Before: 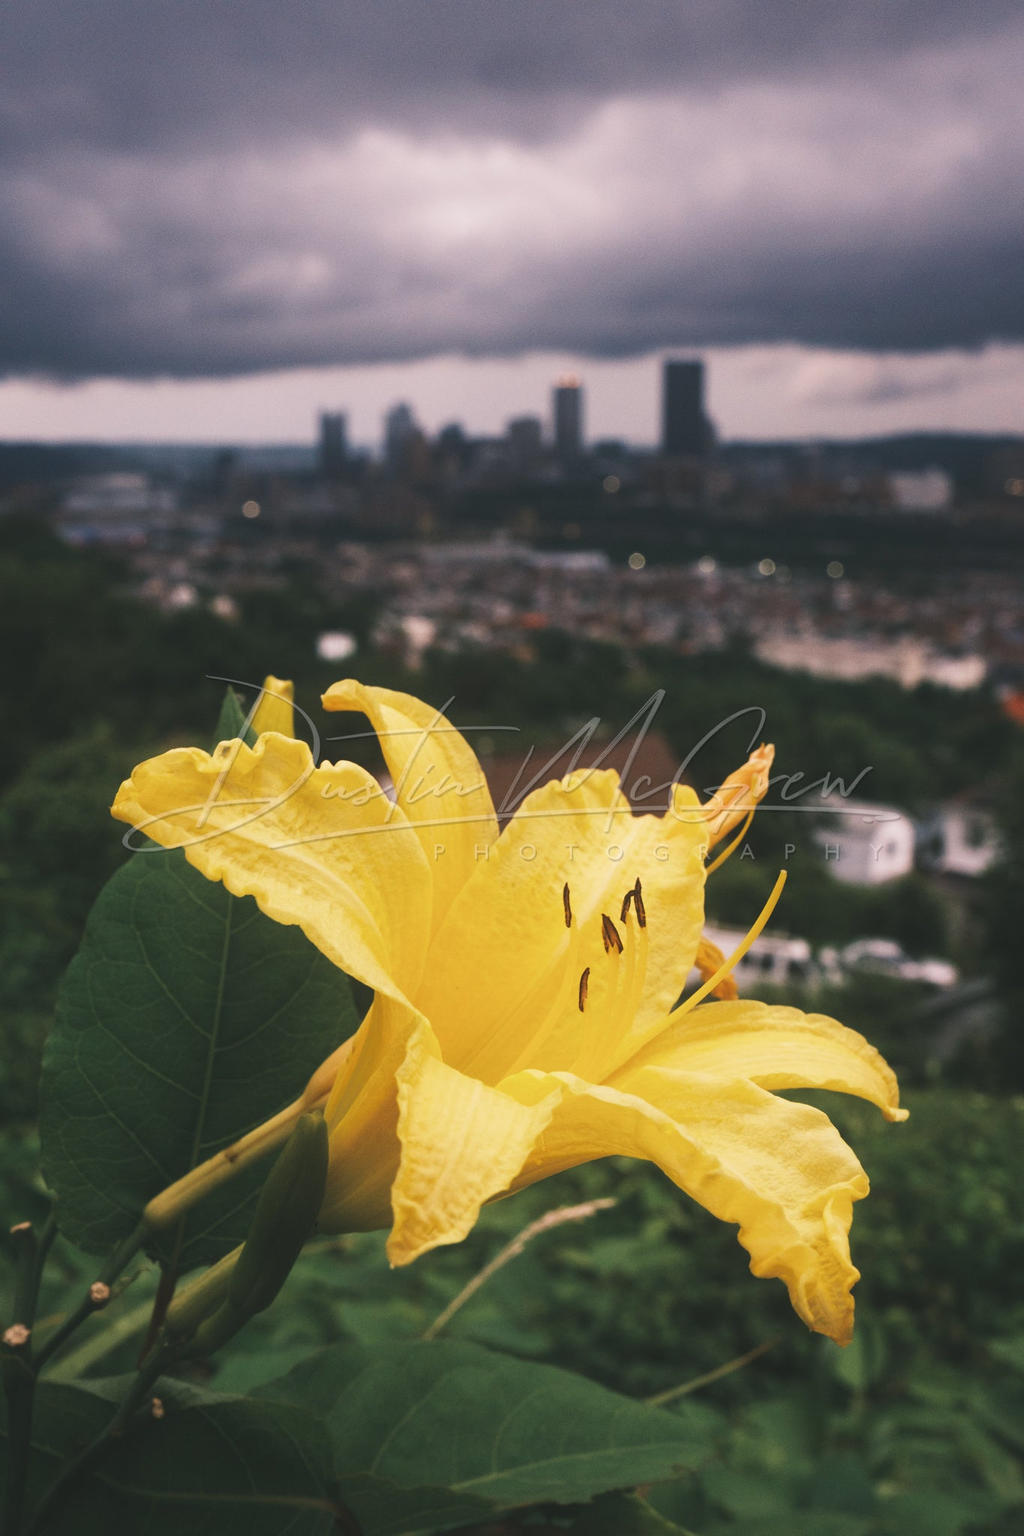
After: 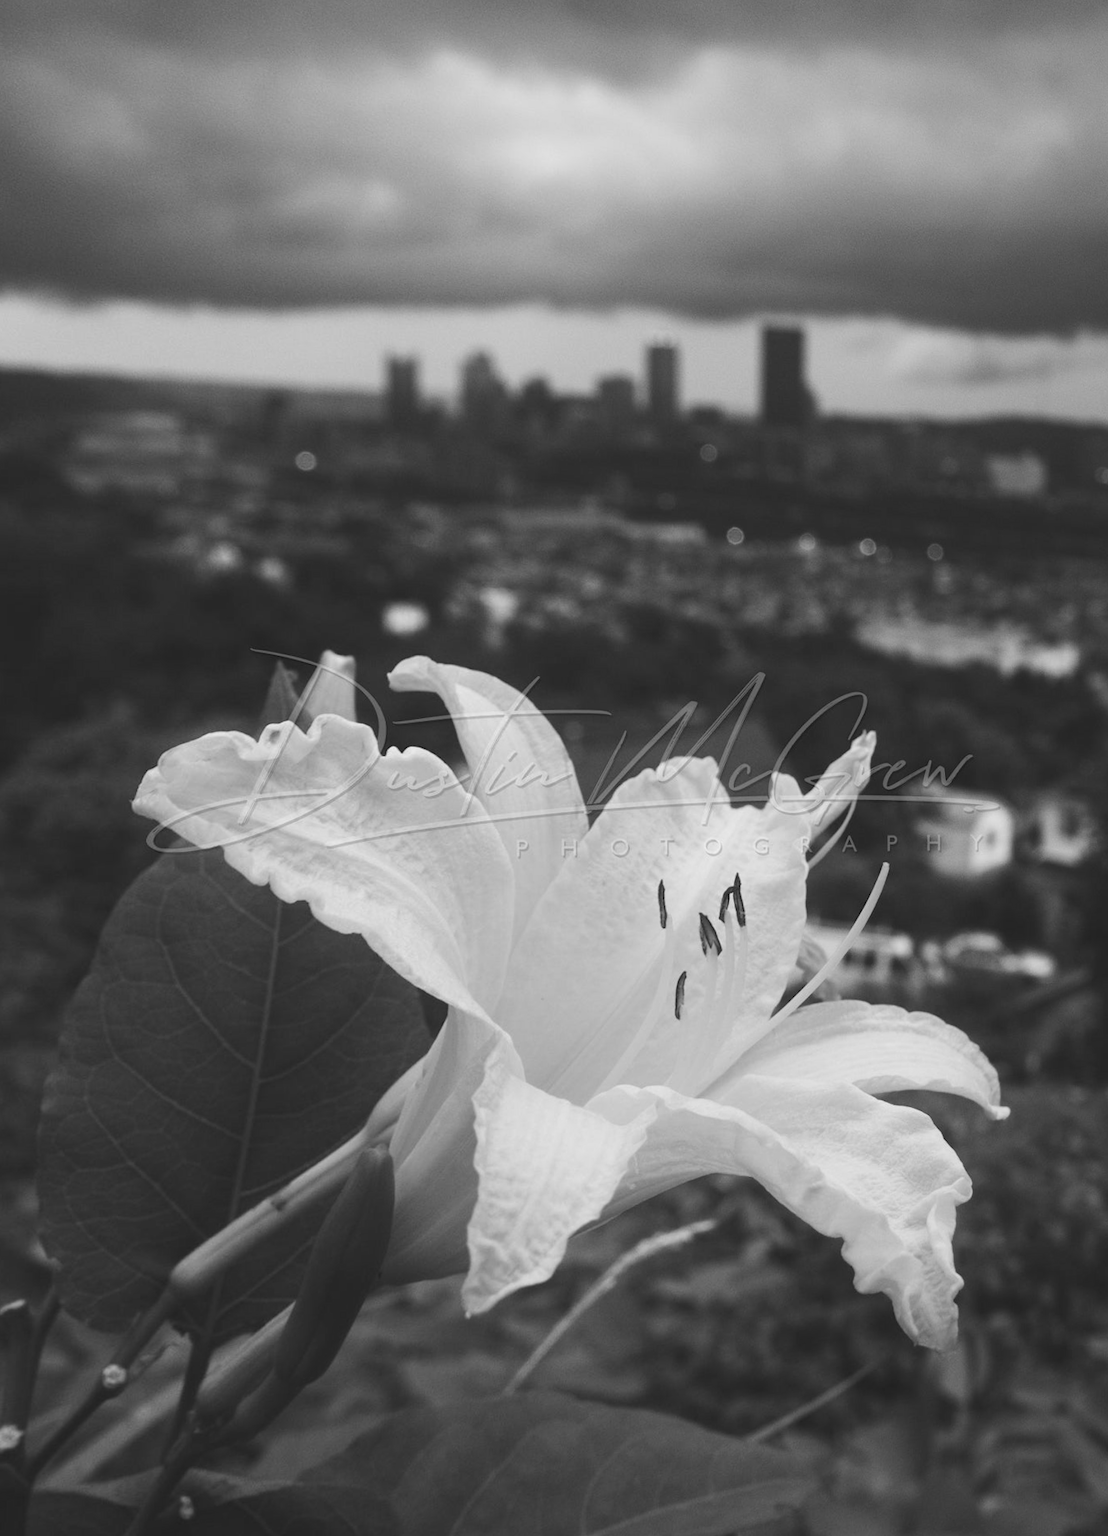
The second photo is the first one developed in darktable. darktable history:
monochrome: a 16.01, b -2.65, highlights 0.52
rotate and perspective: rotation -0.013°, lens shift (vertical) -0.027, lens shift (horizontal) 0.178, crop left 0.016, crop right 0.989, crop top 0.082, crop bottom 0.918
